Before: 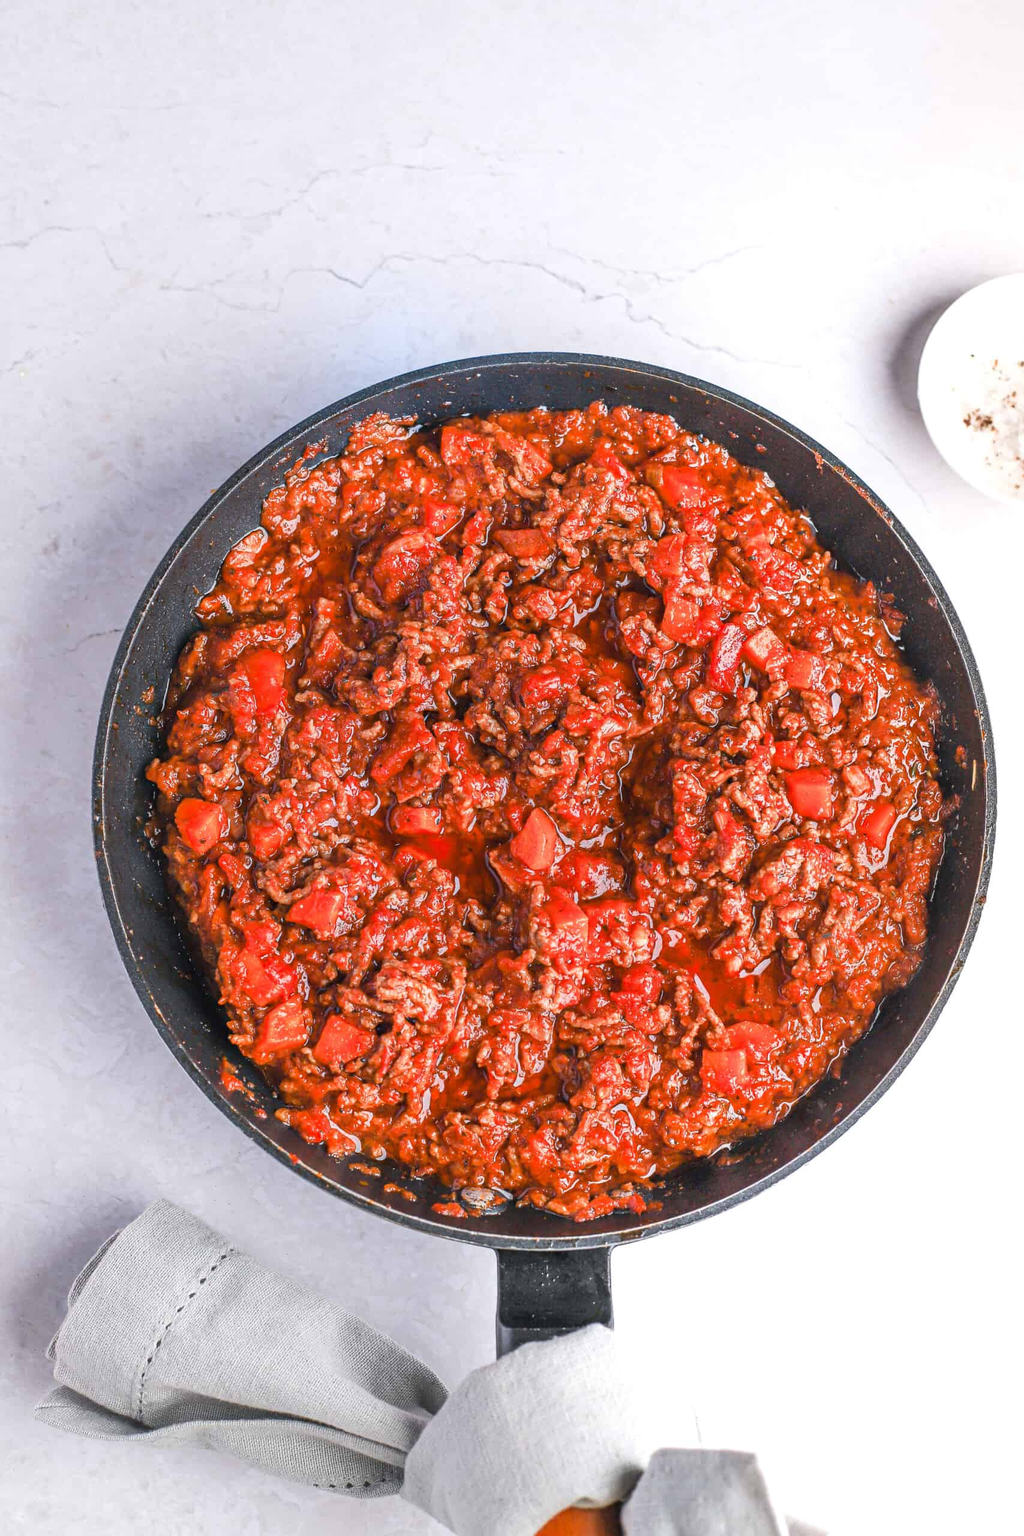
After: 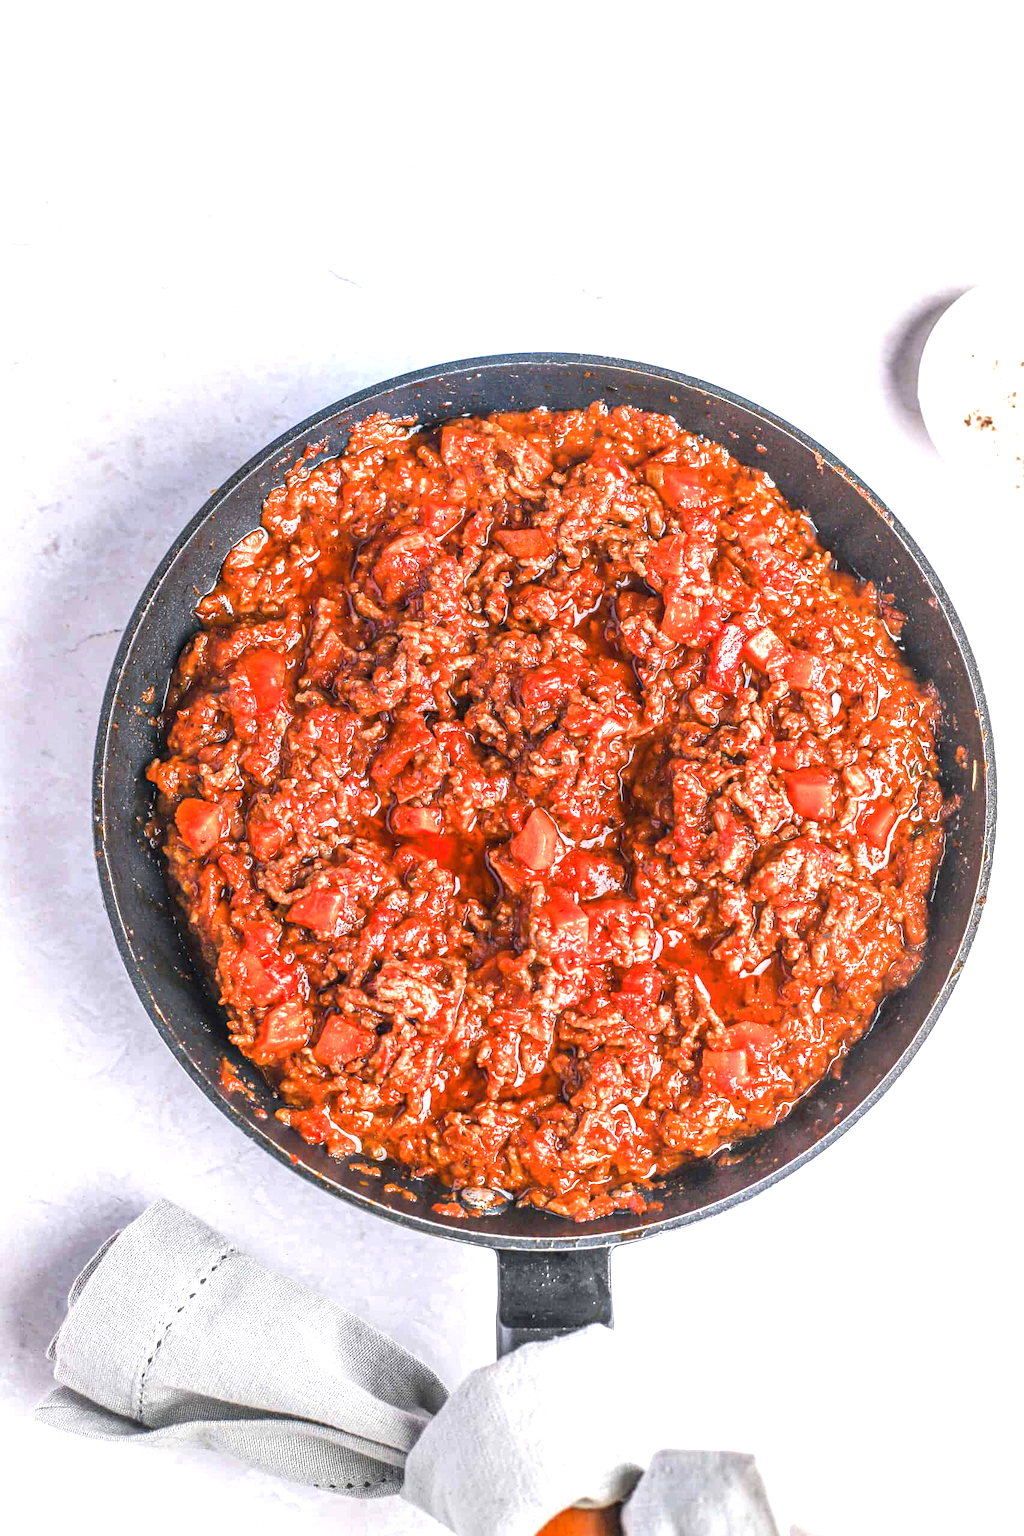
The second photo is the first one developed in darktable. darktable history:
exposure: exposure 0.639 EV, compensate exposure bias true, compensate highlight preservation false
local contrast: on, module defaults
